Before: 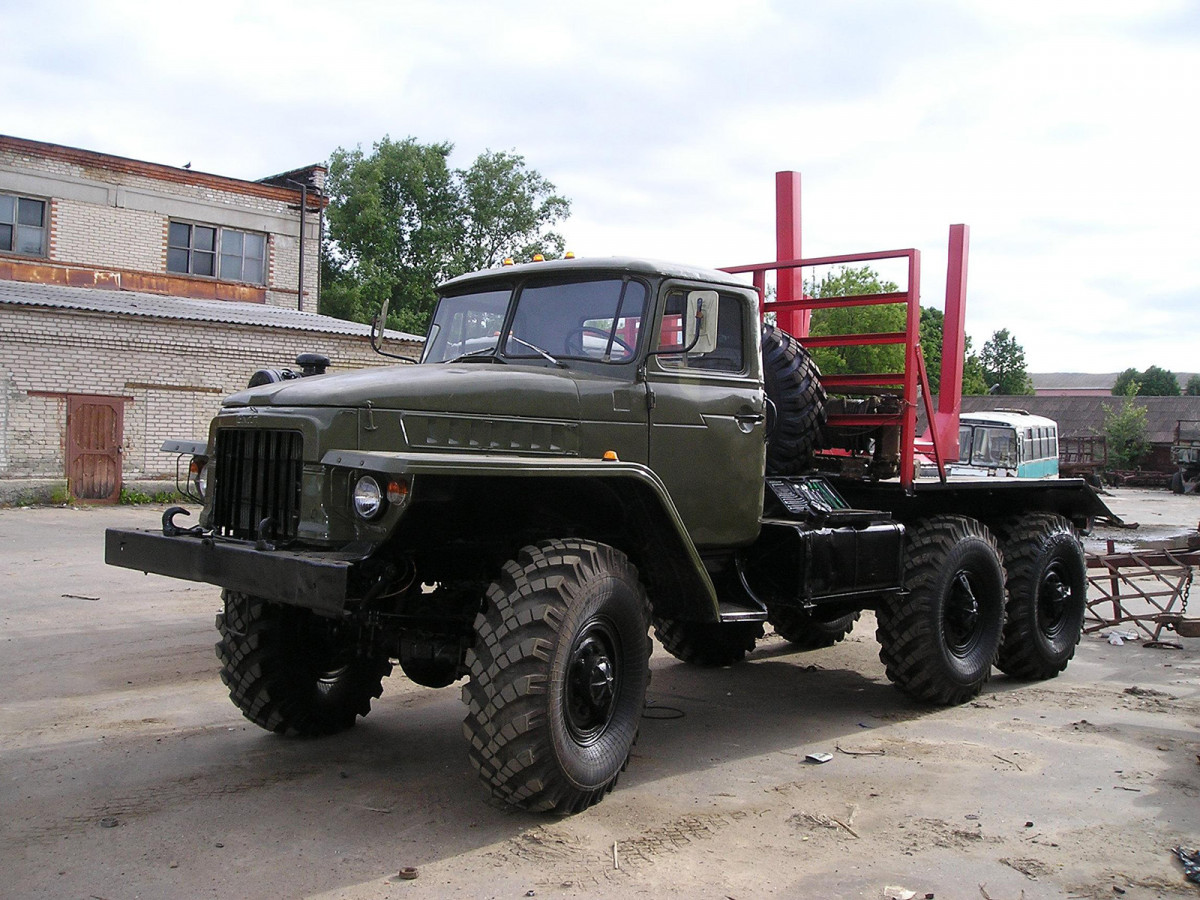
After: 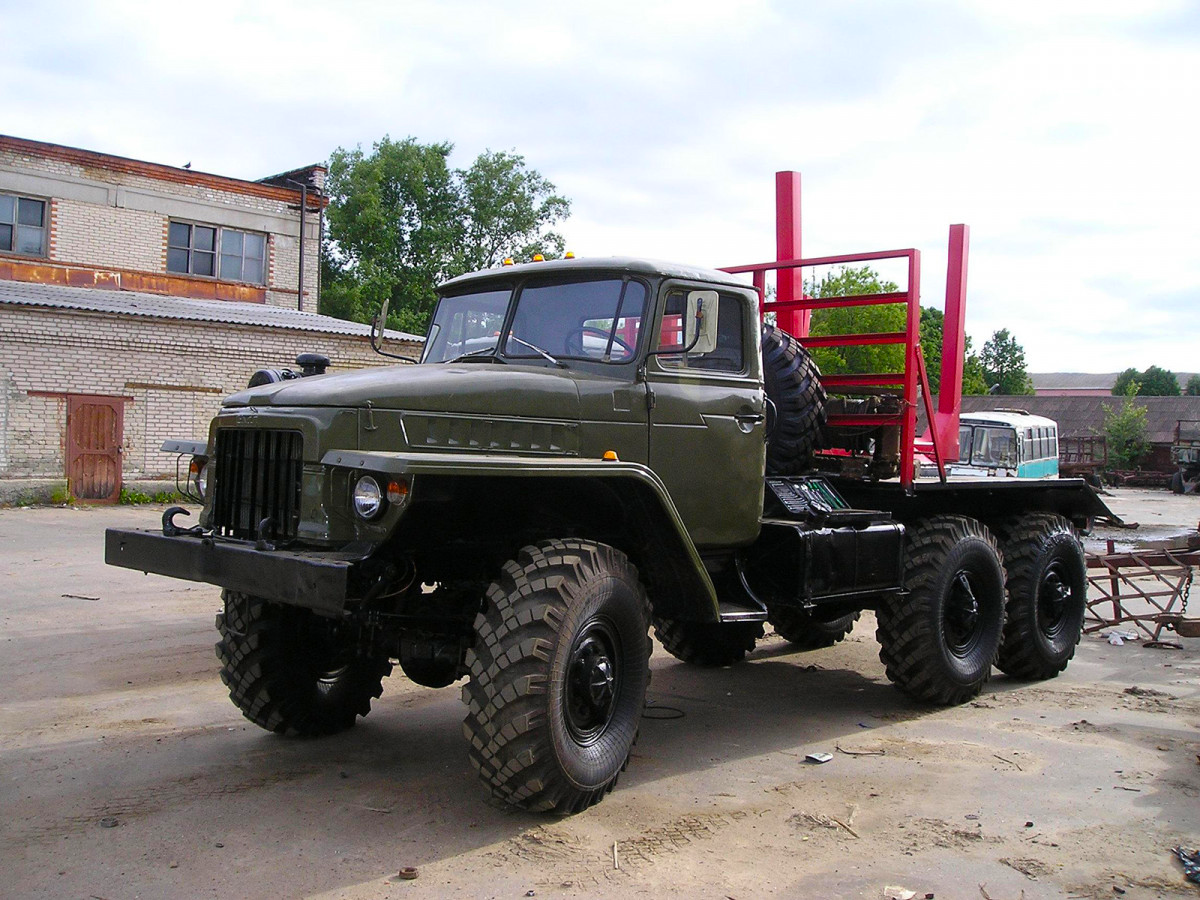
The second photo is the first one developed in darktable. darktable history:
color balance rgb: perceptual saturation grading › global saturation 30.449%, global vibrance 14.98%
exposure: compensate highlight preservation false
